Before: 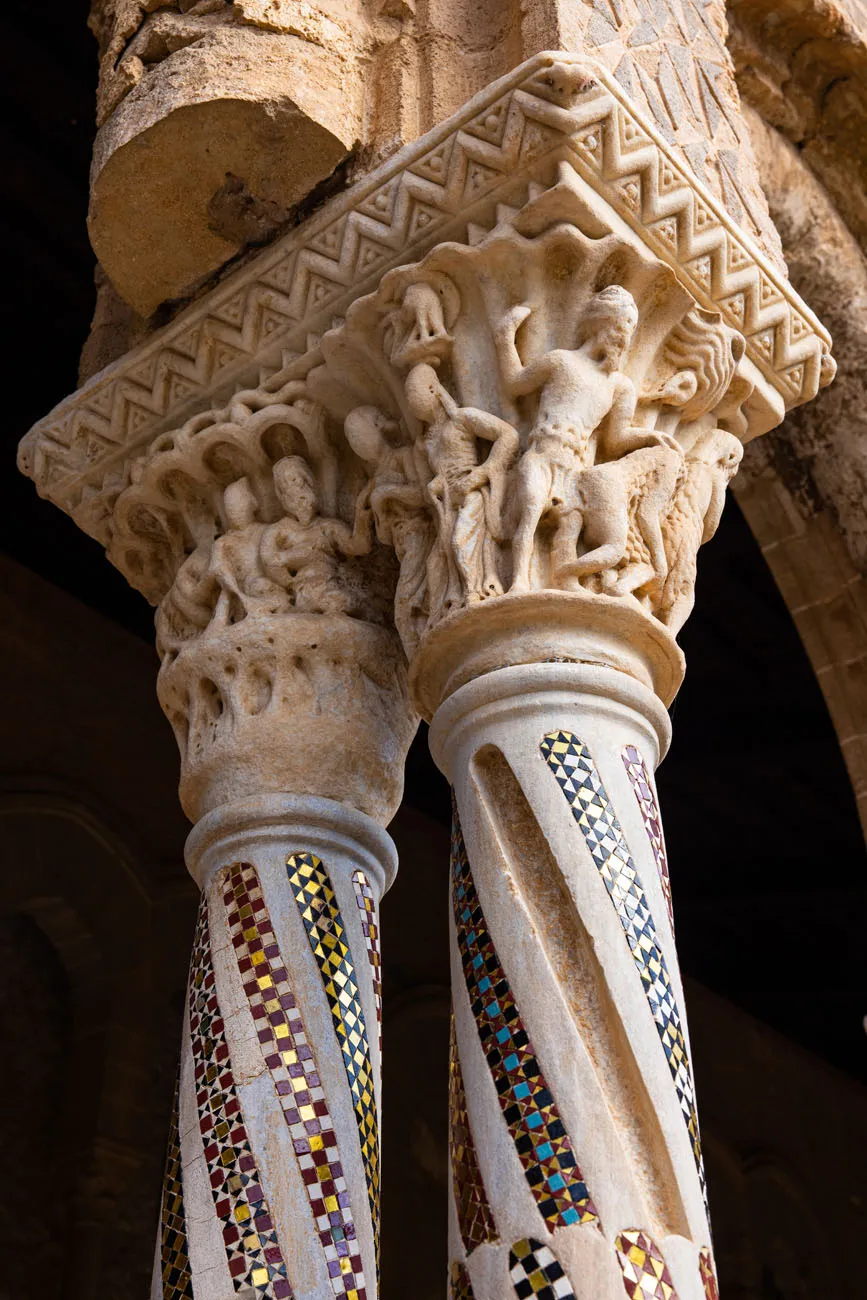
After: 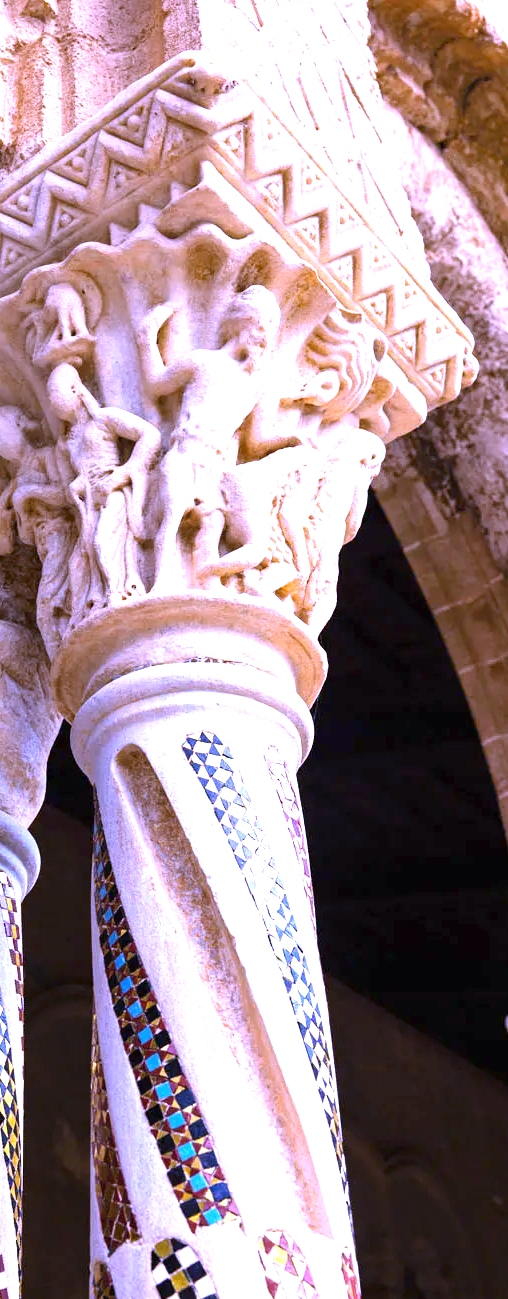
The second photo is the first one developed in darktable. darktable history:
white balance: red 0.98, blue 1.61
crop: left 41.402%
base curve: curves: ch0 [(0, 0) (0.472, 0.508) (1, 1)]
exposure: black level correction 0, exposure 1.379 EV, compensate exposure bias true, compensate highlight preservation false
